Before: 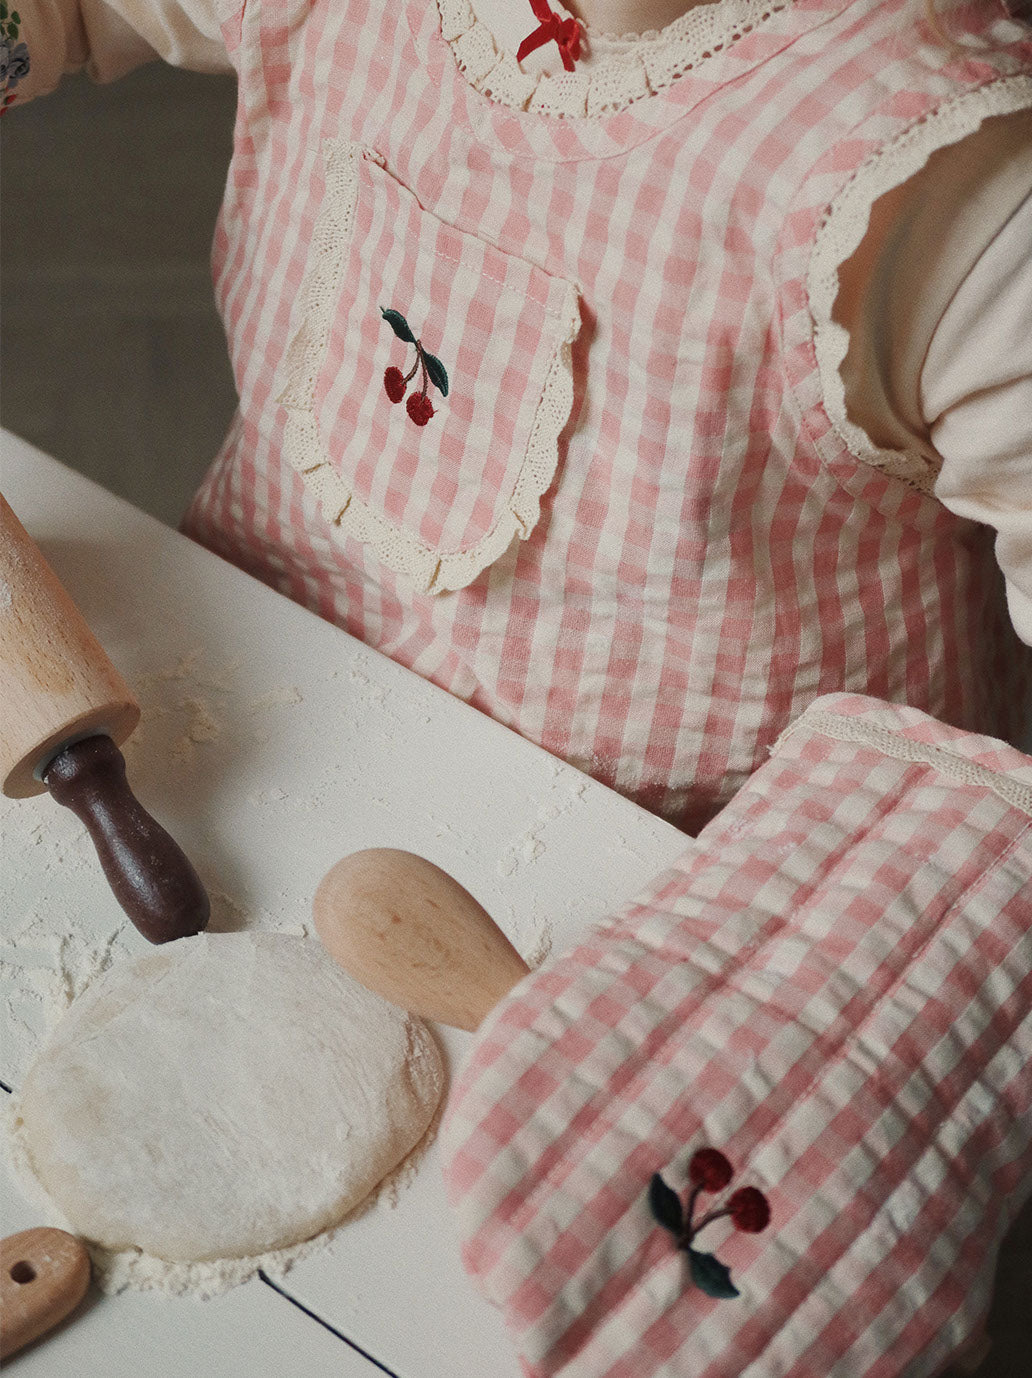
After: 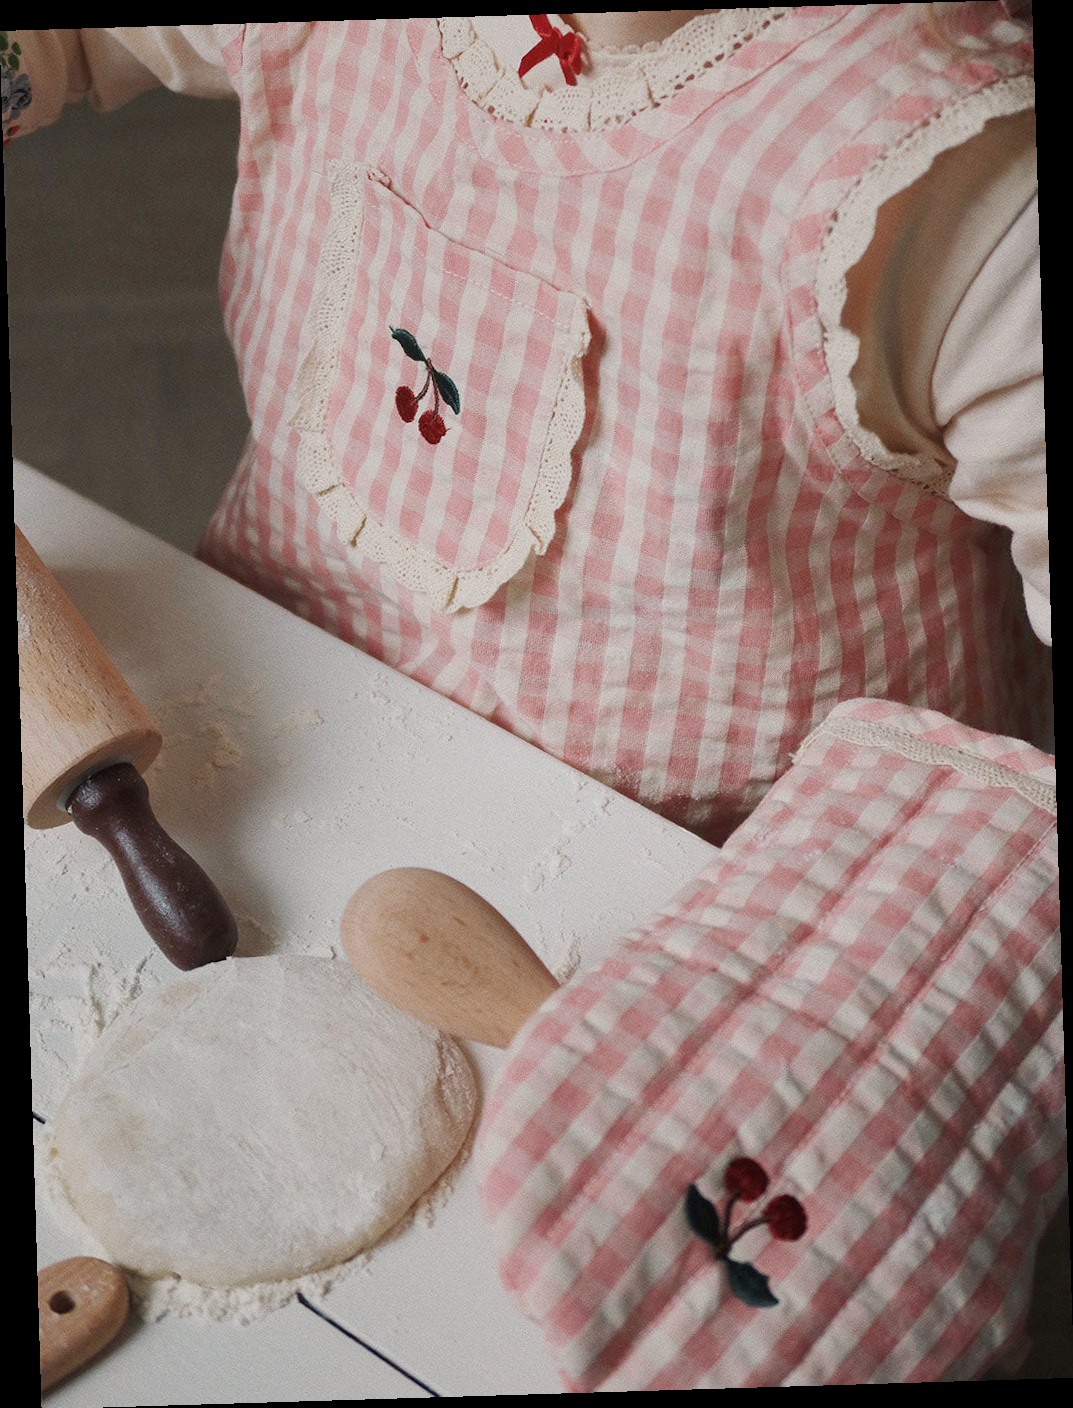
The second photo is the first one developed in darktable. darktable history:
rotate and perspective: rotation -1.75°, automatic cropping off
white balance: red 1.009, blue 1.027
